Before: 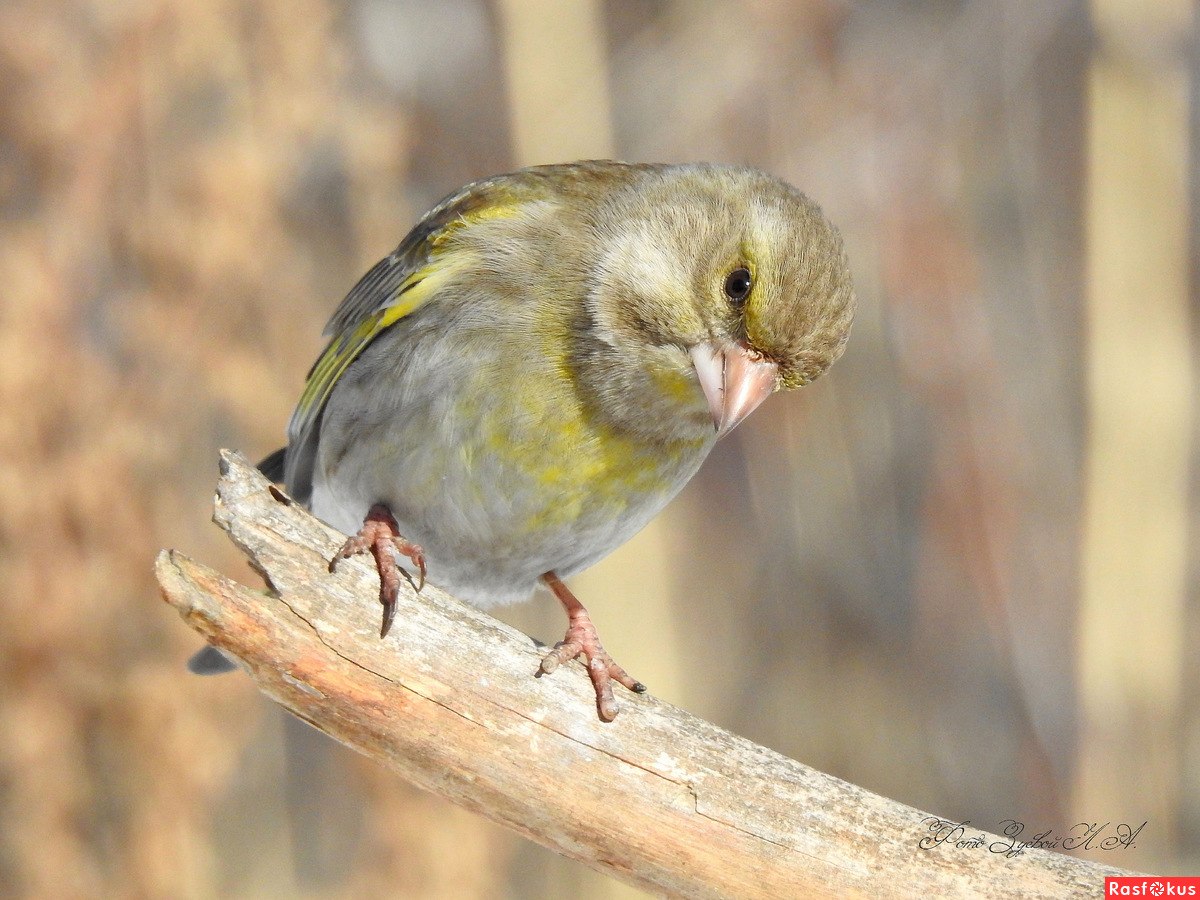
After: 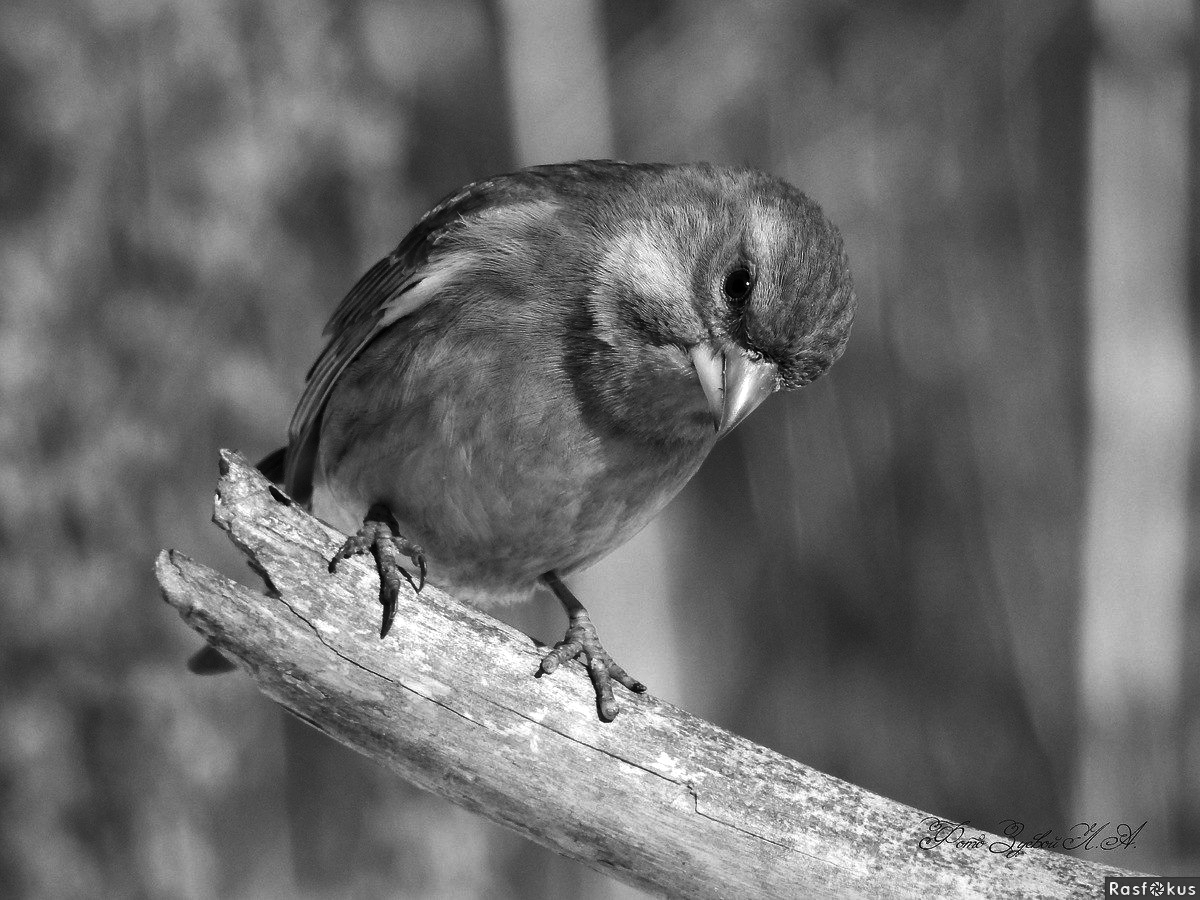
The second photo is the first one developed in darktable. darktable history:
color balance rgb: perceptual saturation grading › global saturation 45%, perceptual saturation grading › highlights -25%, perceptual saturation grading › shadows 50%, perceptual brilliance grading › global brilliance 3%, global vibrance 3%
contrast brightness saturation: contrast -0.03, brightness -0.59, saturation -1
